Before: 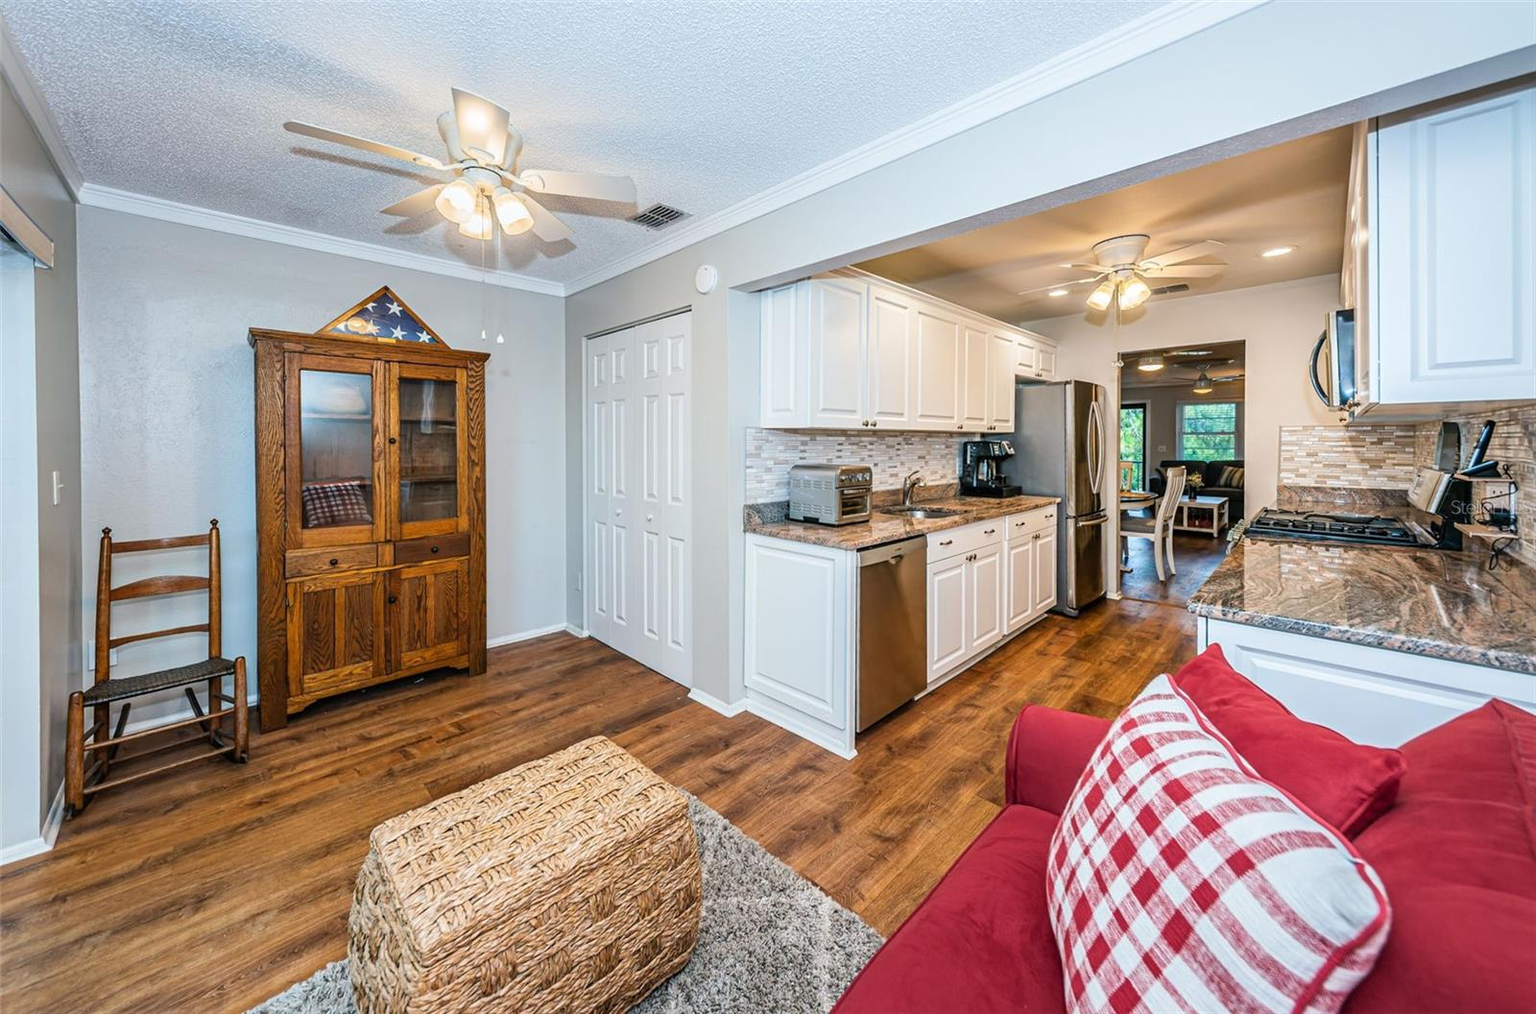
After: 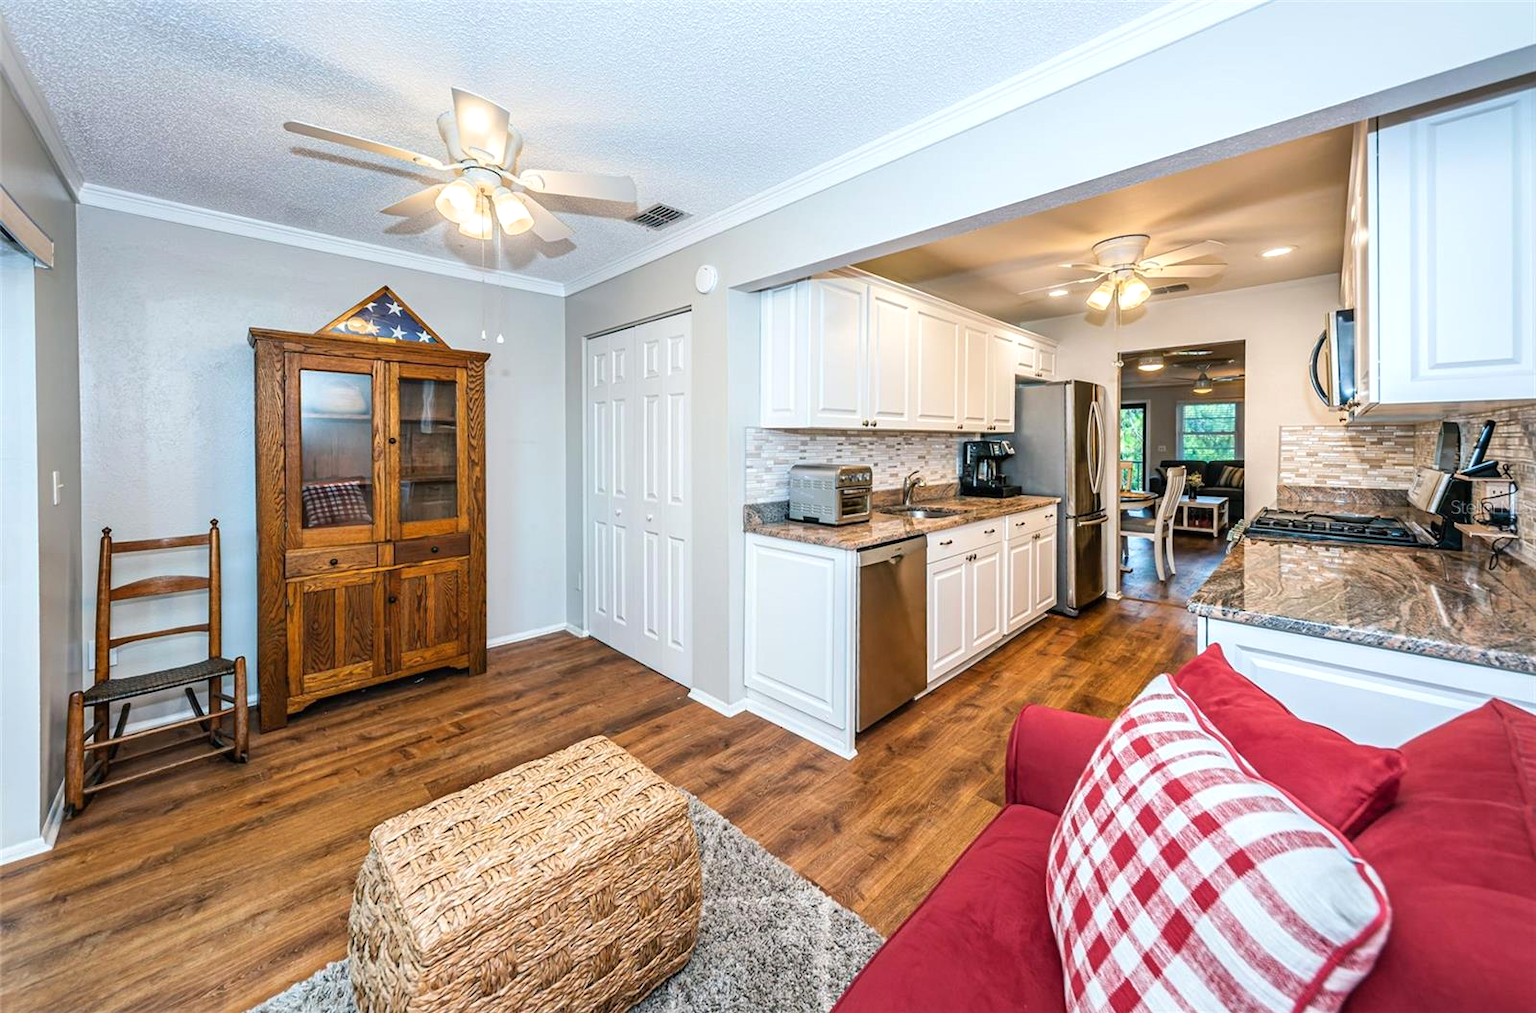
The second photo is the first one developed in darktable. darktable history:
exposure: exposure 0.2 EV, compensate highlight preservation false
